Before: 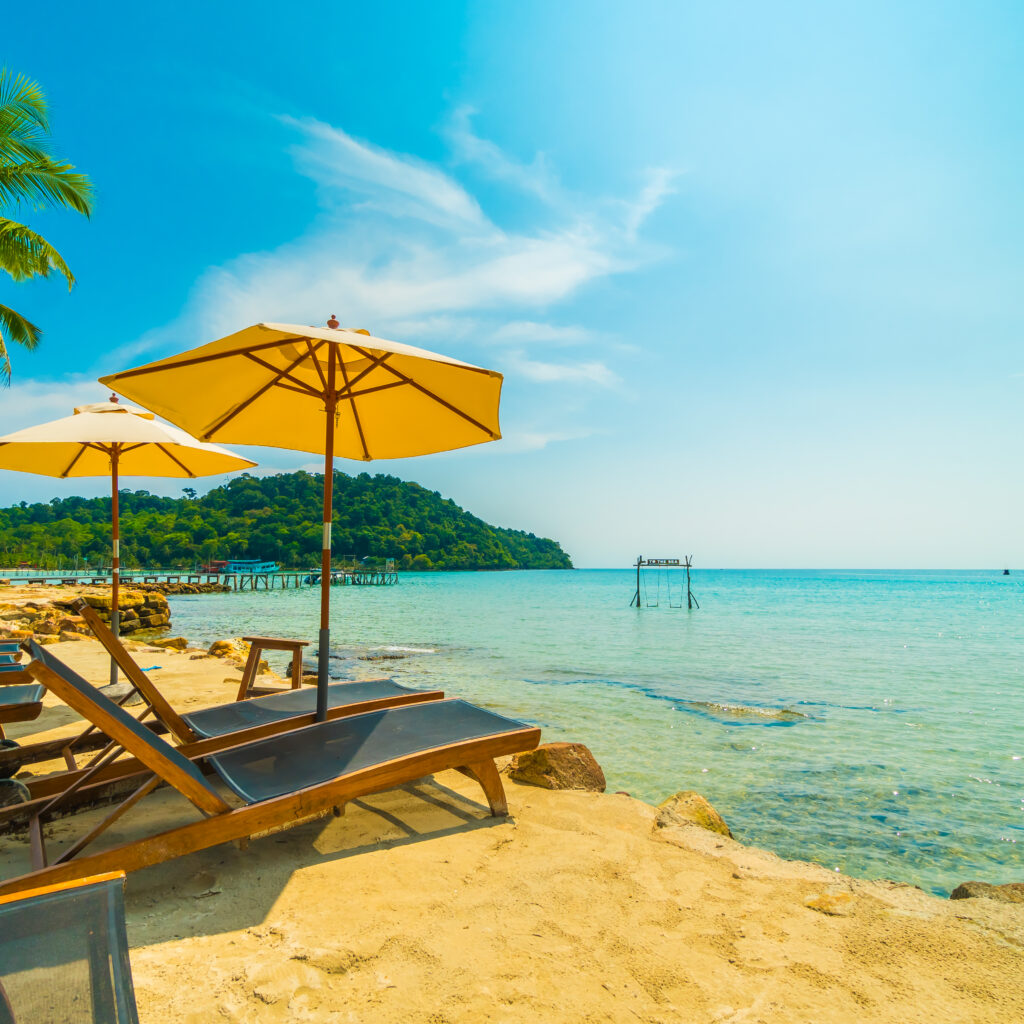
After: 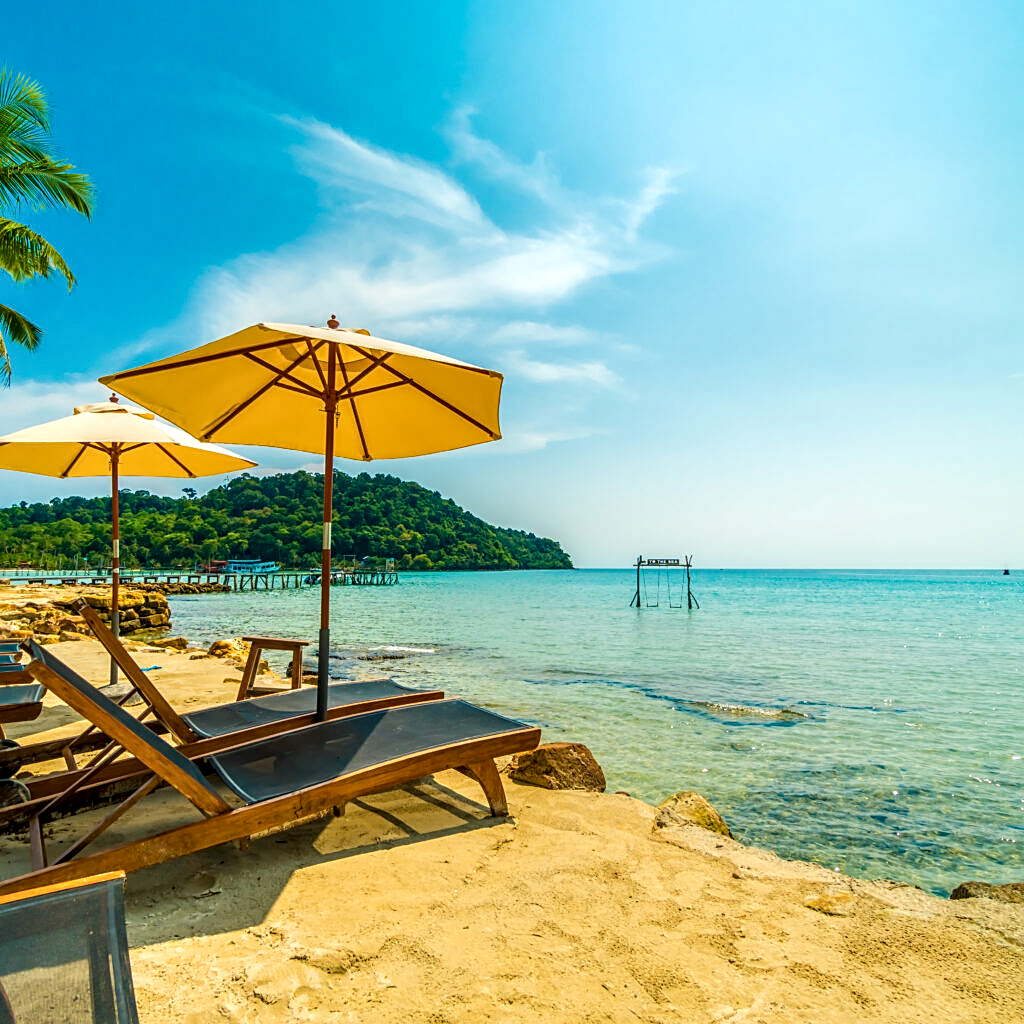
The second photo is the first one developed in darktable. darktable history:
local contrast: detail 154%
sharpen: on, module defaults
